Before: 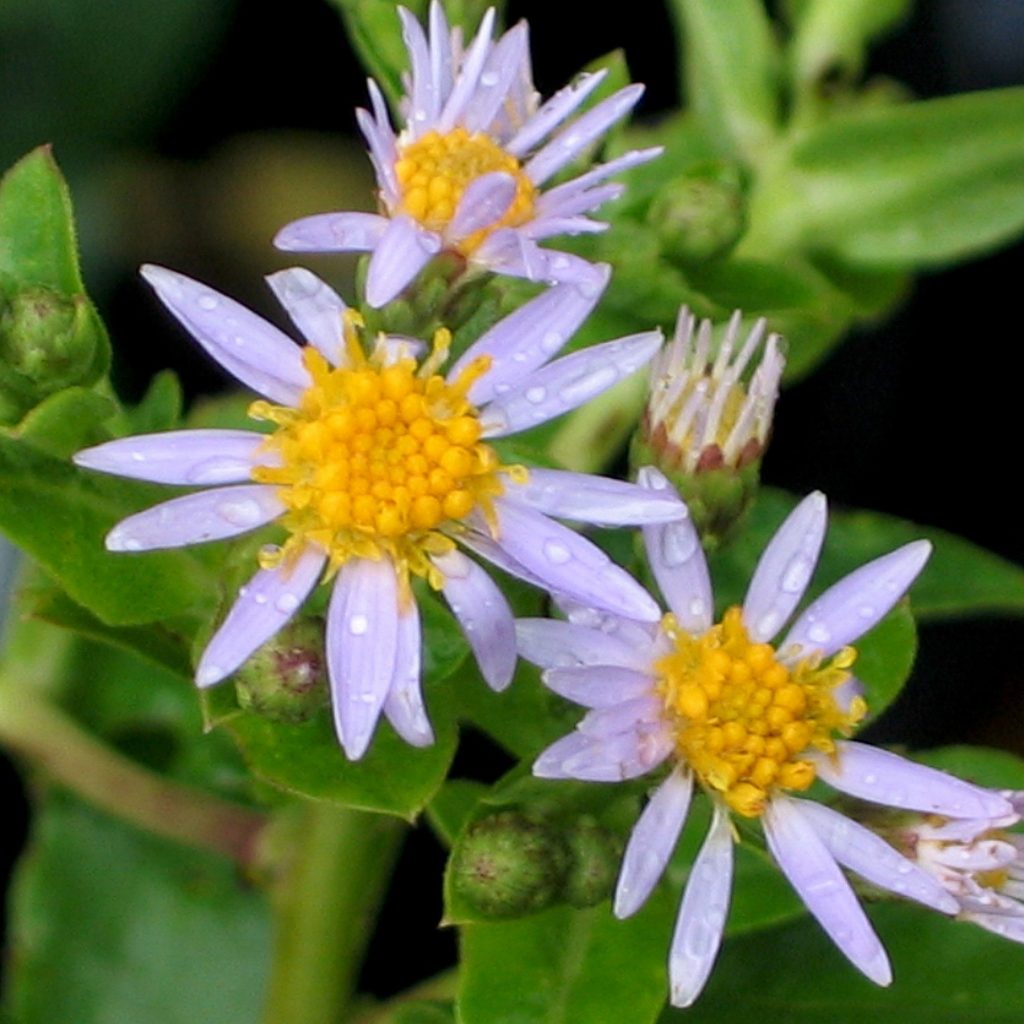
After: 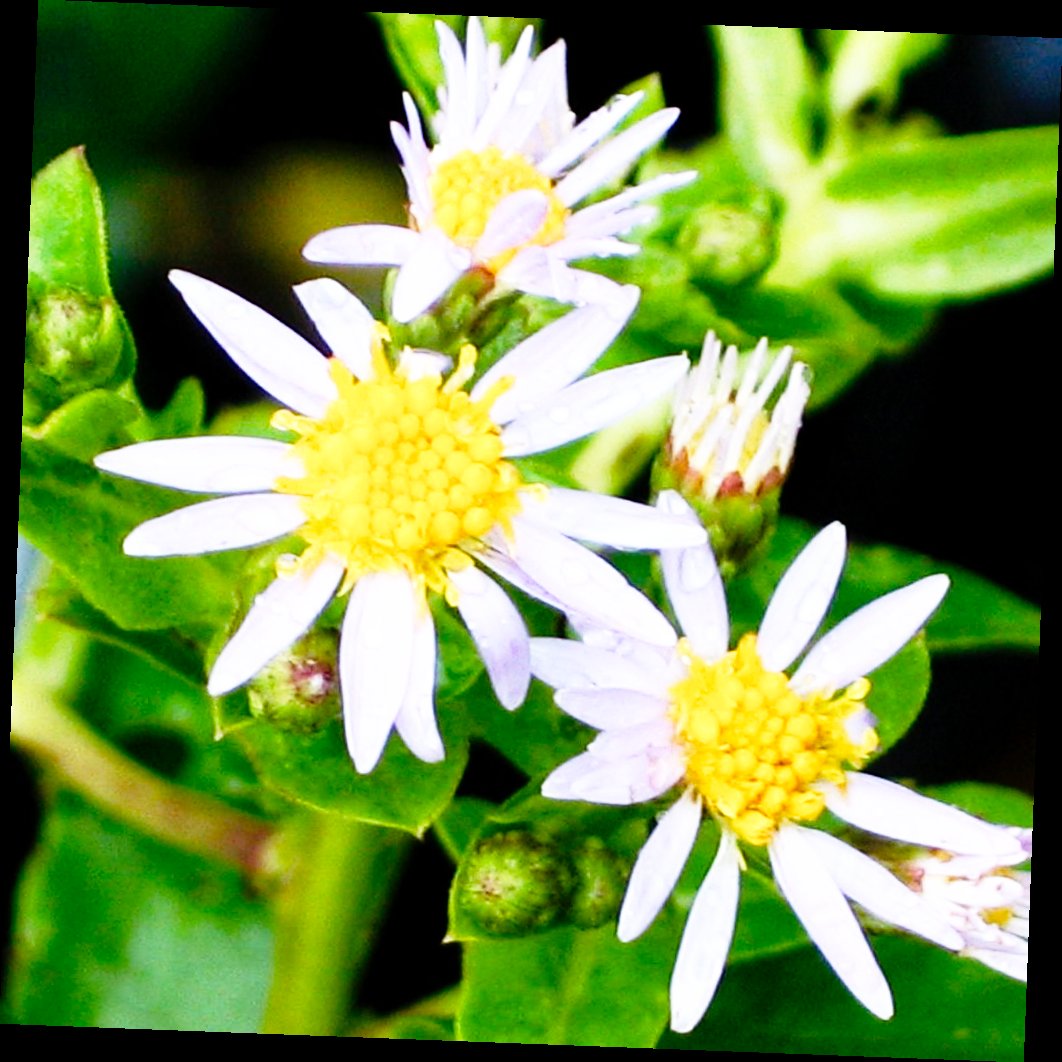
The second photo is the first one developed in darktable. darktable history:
base curve: curves: ch0 [(0, 0) (0.012, 0.01) (0.073, 0.168) (0.31, 0.711) (0.645, 0.957) (1, 1)], preserve colors none
tone equalizer: -8 EV -0.417 EV, -7 EV -0.389 EV, -6 EV -0.333 EV, -5 EV -0.222 EV, -3 EV 0.222 EV, -2 EV 0.333 EV, -1 EV 0.389 EV, +0 EV 0.417 EV, edges refinement/feathering 500, mask exposure compensation -1.57 EV, preserve details no
color balance rgb: perceptual saturation grading › global saturation 20%, perceptual saturation grading › highlights -25%, perceptual saturation grading › shadows 25%
rotate and perspective: rotation 2.17°, automatic cropping off
white balance: red 0.967, blue 1.049
